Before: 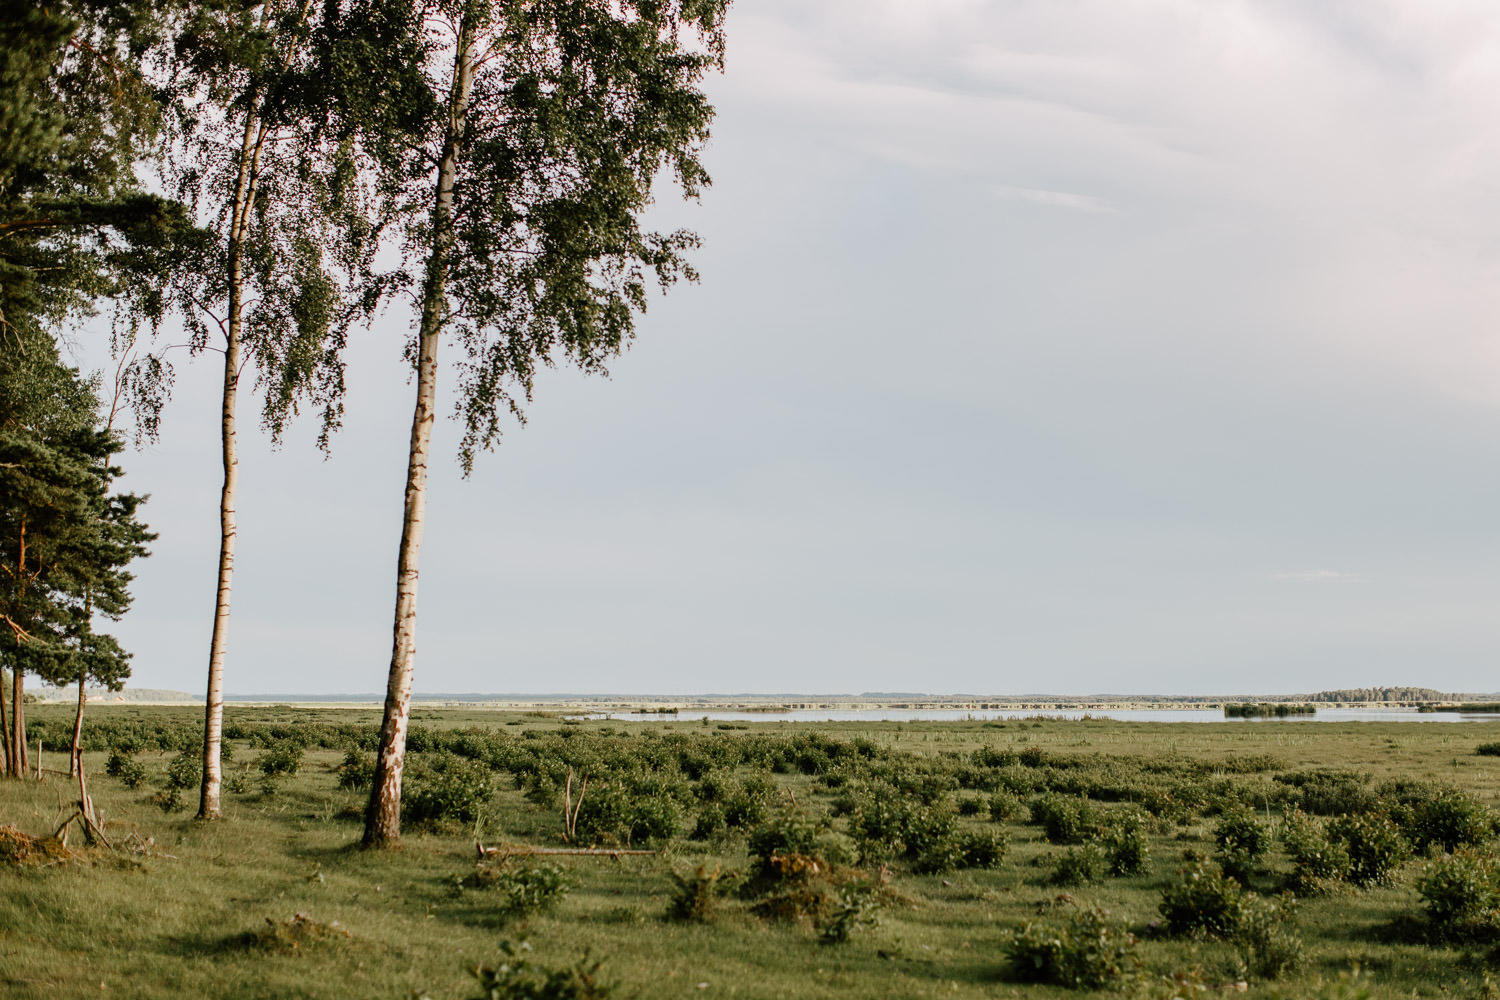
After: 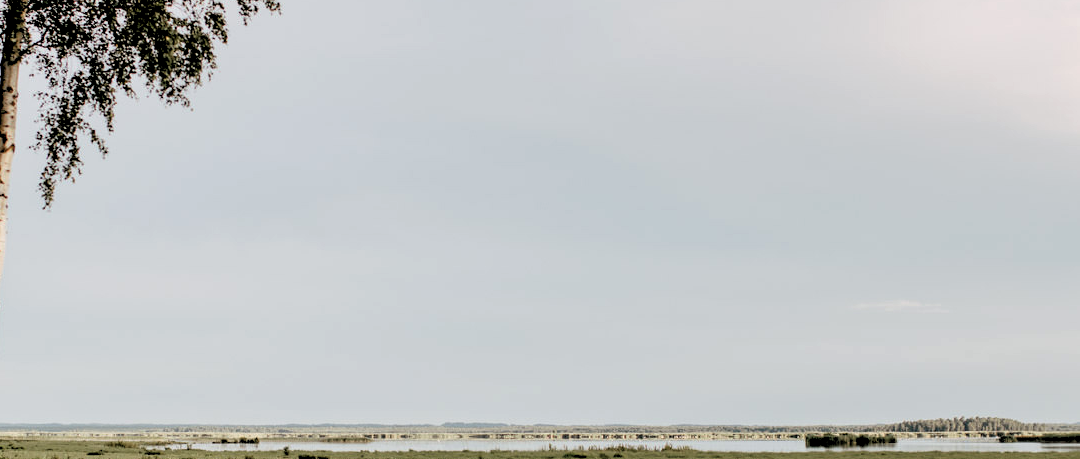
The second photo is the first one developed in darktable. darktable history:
crop and rotate: left 27.938%, top 27.046%, bottom 27.046%
rgb levels: levels [[0.034, 0.472, 0.904], [0, 0.5, 1], [0, 0.5, 1]]
